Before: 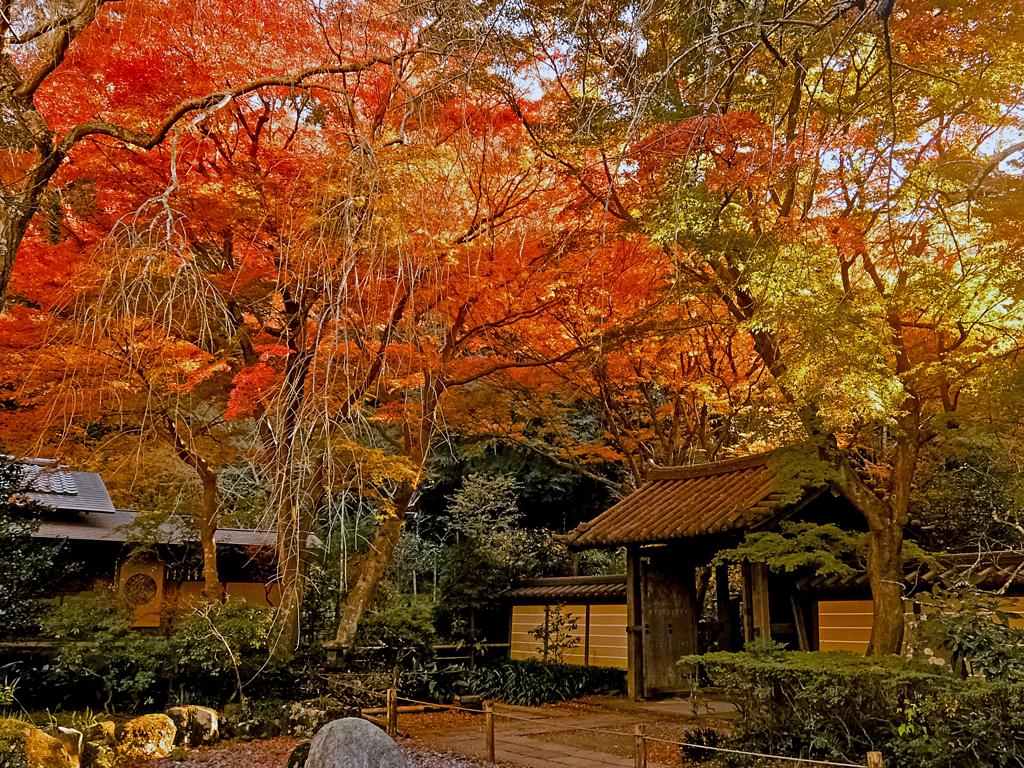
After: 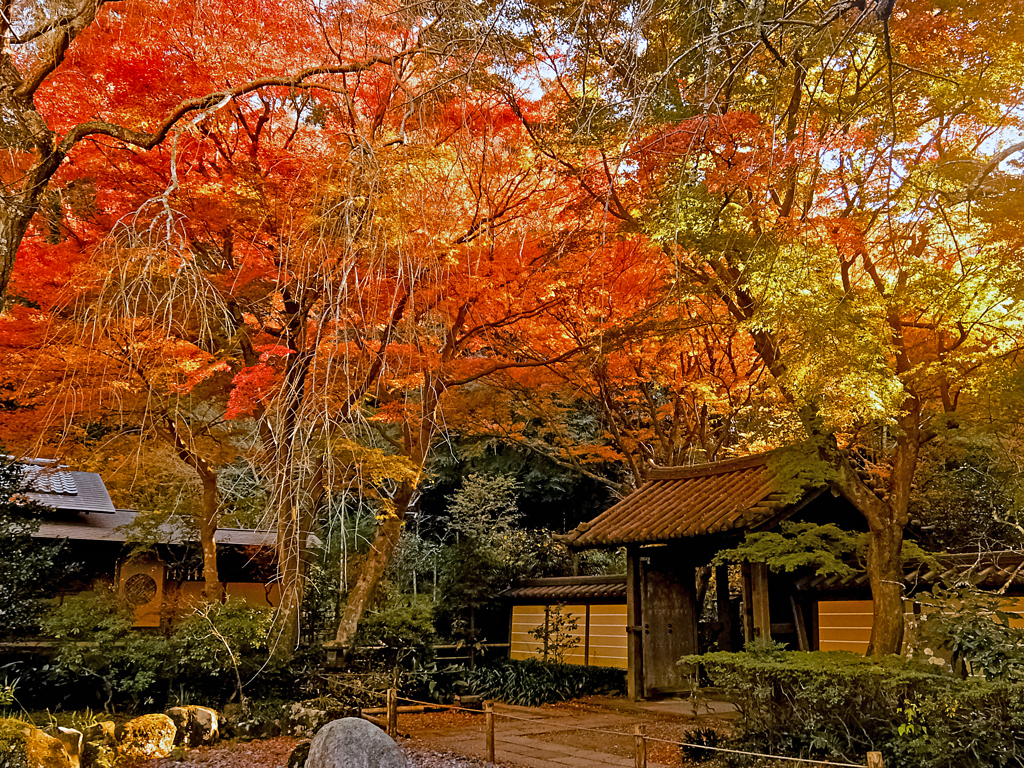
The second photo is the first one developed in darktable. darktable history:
exposure: black level correction 0, exposure 0.2 EV, compensate exposure bias true, compensate highlight preservation false
haze removal: compatibility mode true, adaptive false
